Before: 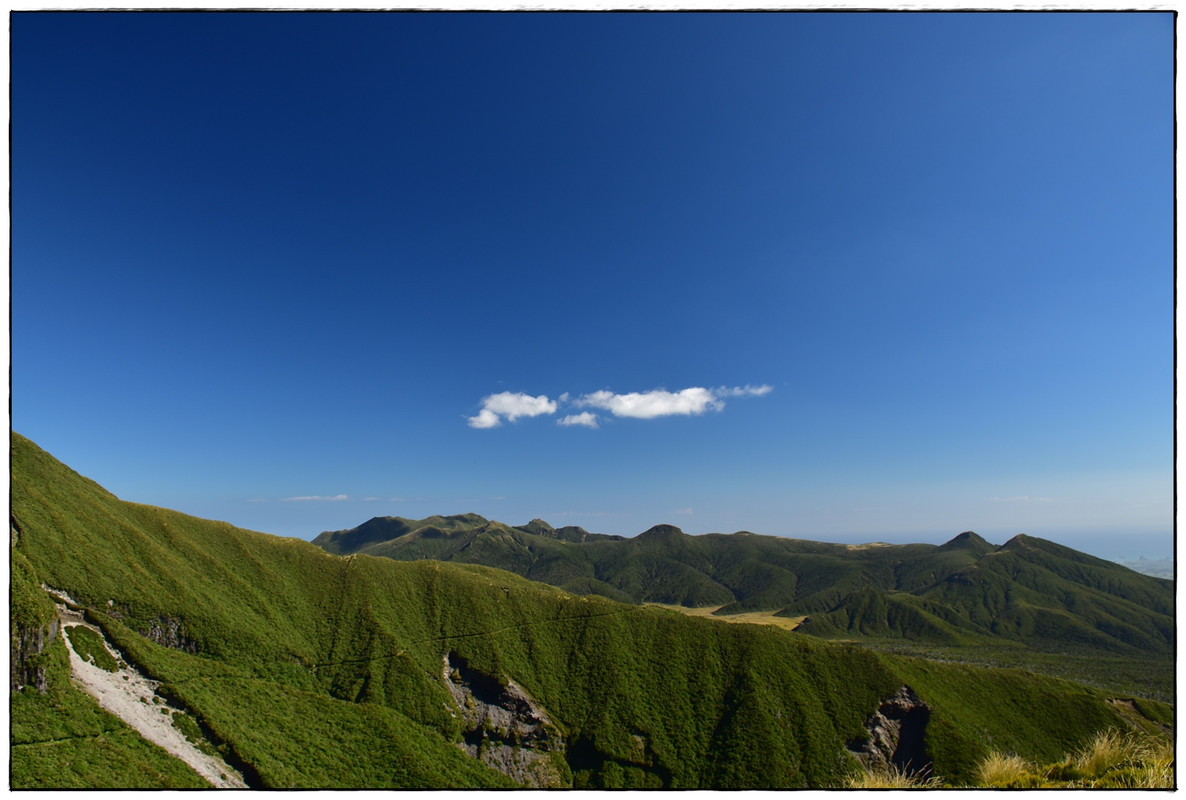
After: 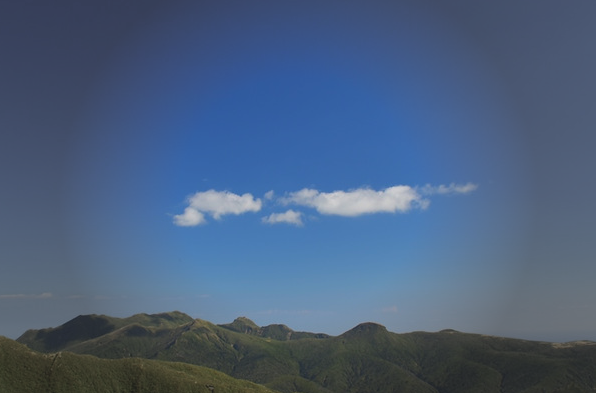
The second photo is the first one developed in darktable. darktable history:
contrast brightness saturation: contrast -0.295
crop: left 24.875%, top 25.282%, right 24.848%, bottom 25.5%
vignetting: fall-off start 40.15%, fall-off radius 40.38%
